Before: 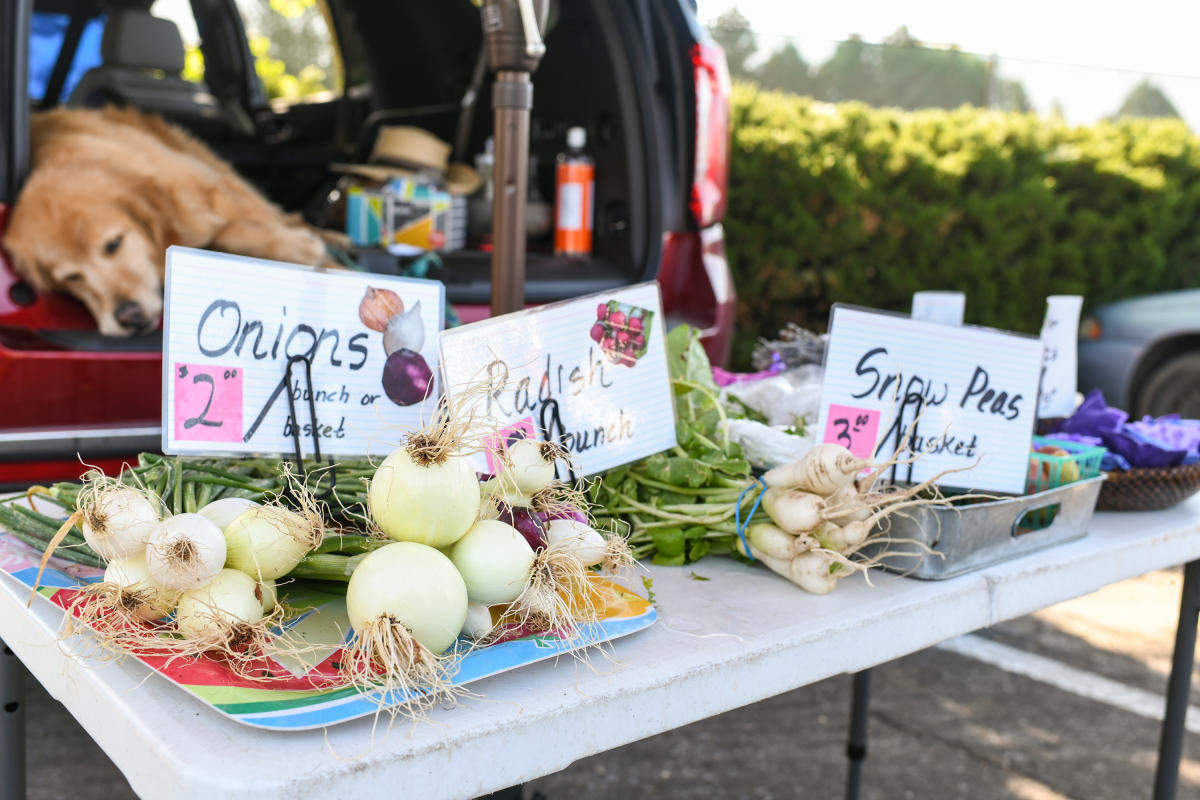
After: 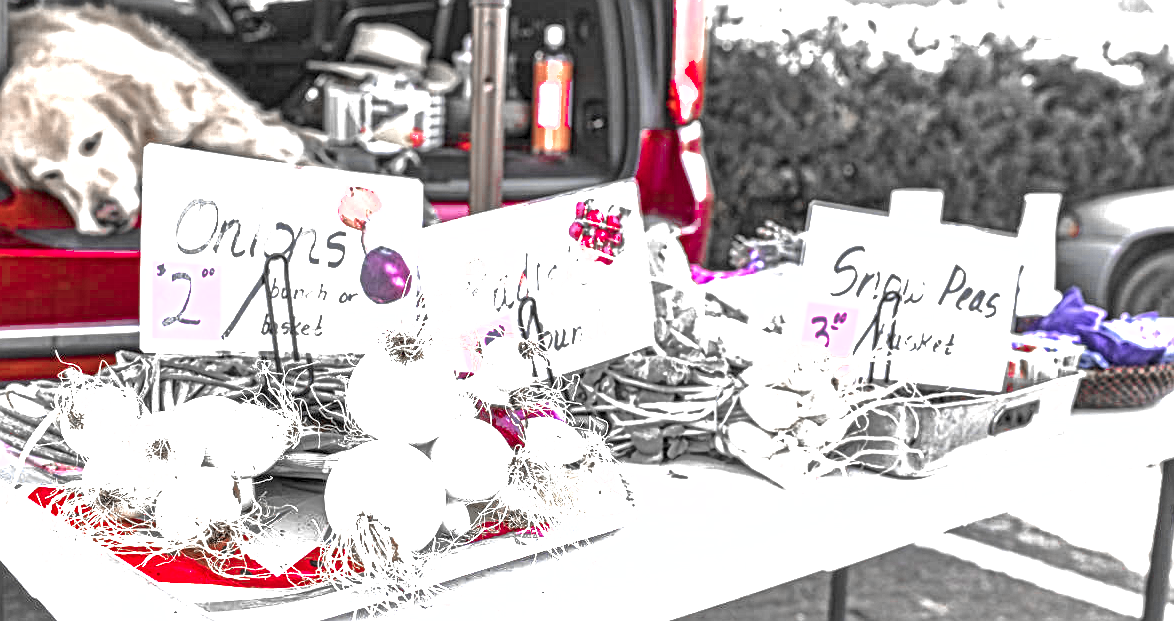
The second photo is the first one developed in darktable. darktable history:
crop and rotate: left 1.886%, top 12.757%, right 0.261%, bottom 9.585%
shadows and highlights: shadows color adjustment 97.67%
local contrast: mode bilateral grid, contrast 19, coarseness 3, detail 298%, midtone range 0.2
exposure: black level correction 0, exposure 1.475 EV, compensate highlight preservation false
color zones: curves: ch0 [(0, 0.278) (0.143, 0.5) (0.286, 0.5) (0.429, 0.5) (0.571, 0.5) (0.714, 0.5) (0.857, 0.5) (1, 0.5)]; ch1 [(0, 1) (0.143, 0.165) (0.286, 0) (0.429, 0) (0.571, 0) (0.714, 0) (0.857, 0.5) (1, 0.5)]; ch2 [(0, 0.508) (0.143, 0.5) (0.286, 0.5) (0.429, 0.5) (0.571, 0.5) (0.714, 0.5) (0.857, 0.5) (1, 0.5)]
